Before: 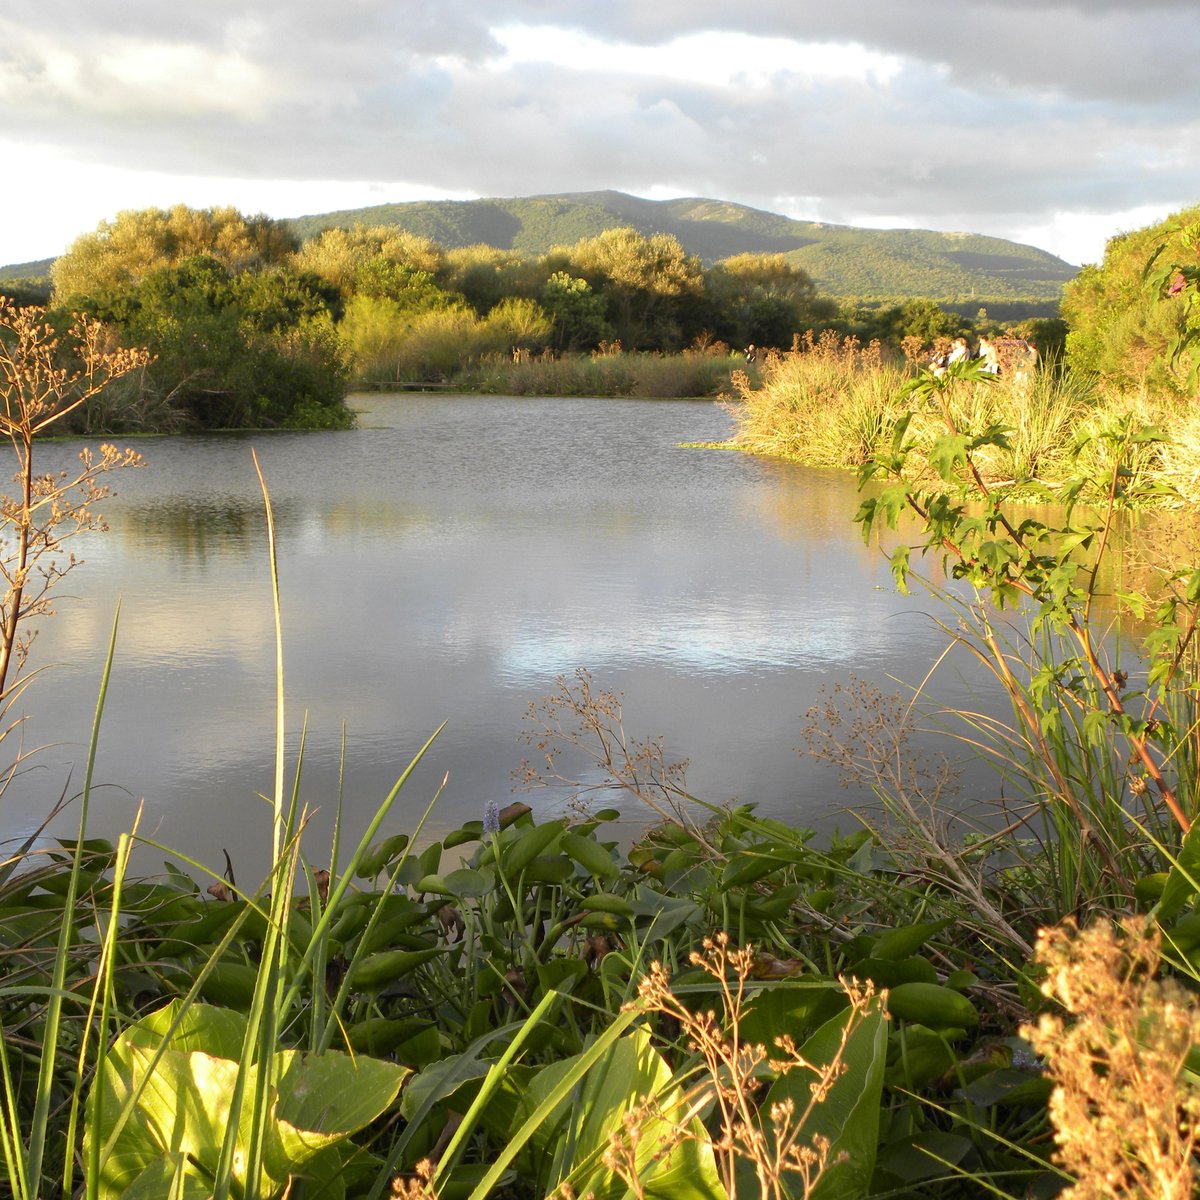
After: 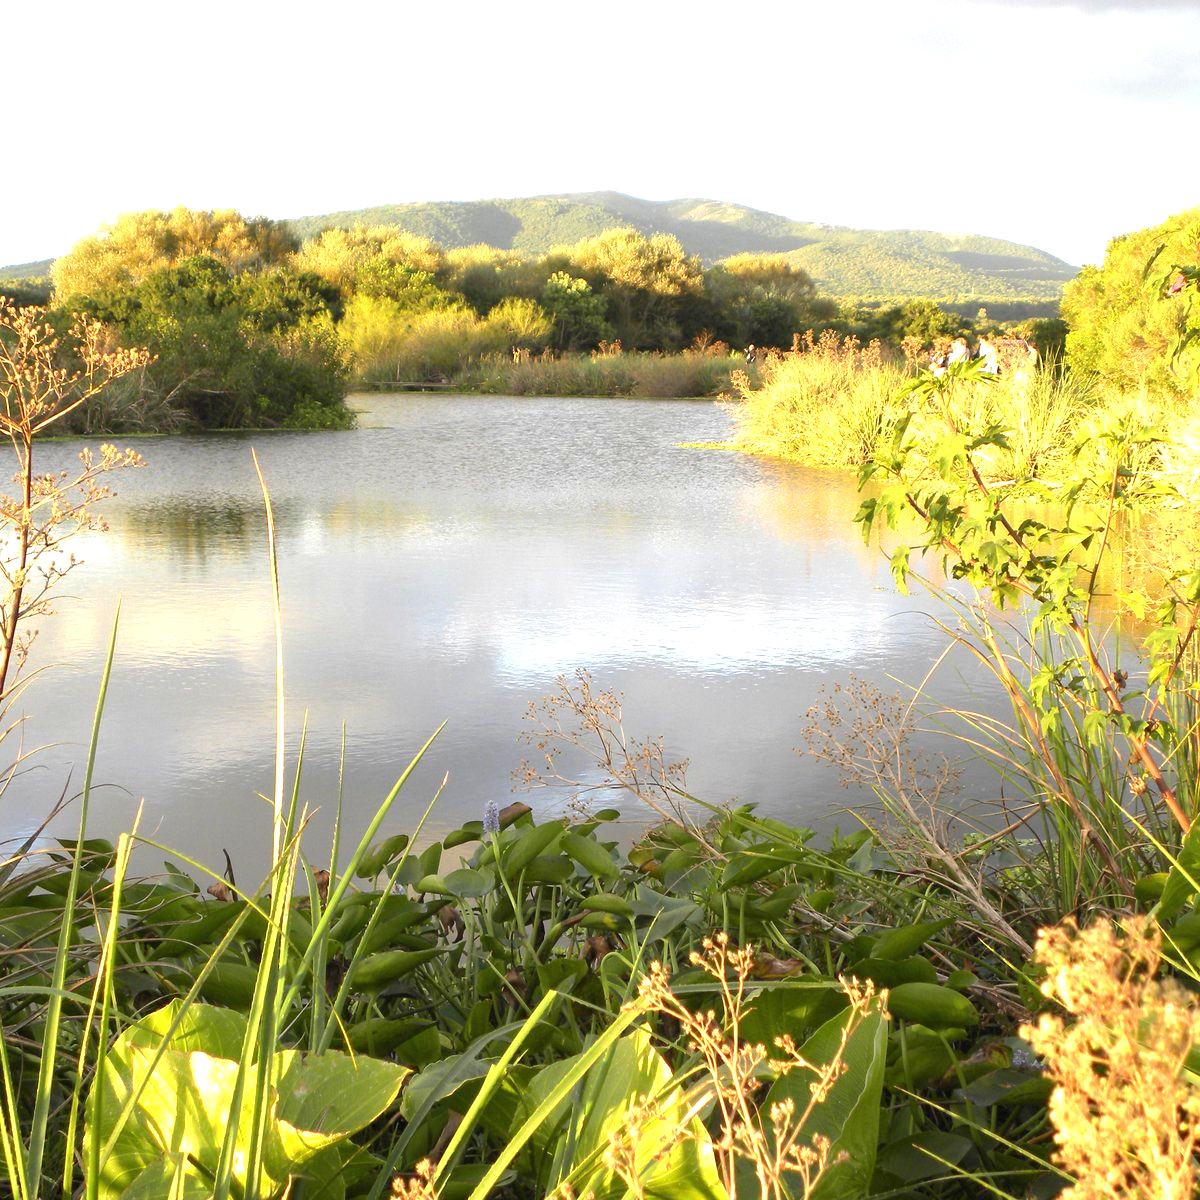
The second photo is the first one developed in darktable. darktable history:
exposure: black level correction 0, exposure 0.9 EV, compensate exposure bias true, compensate highlight preservation false
